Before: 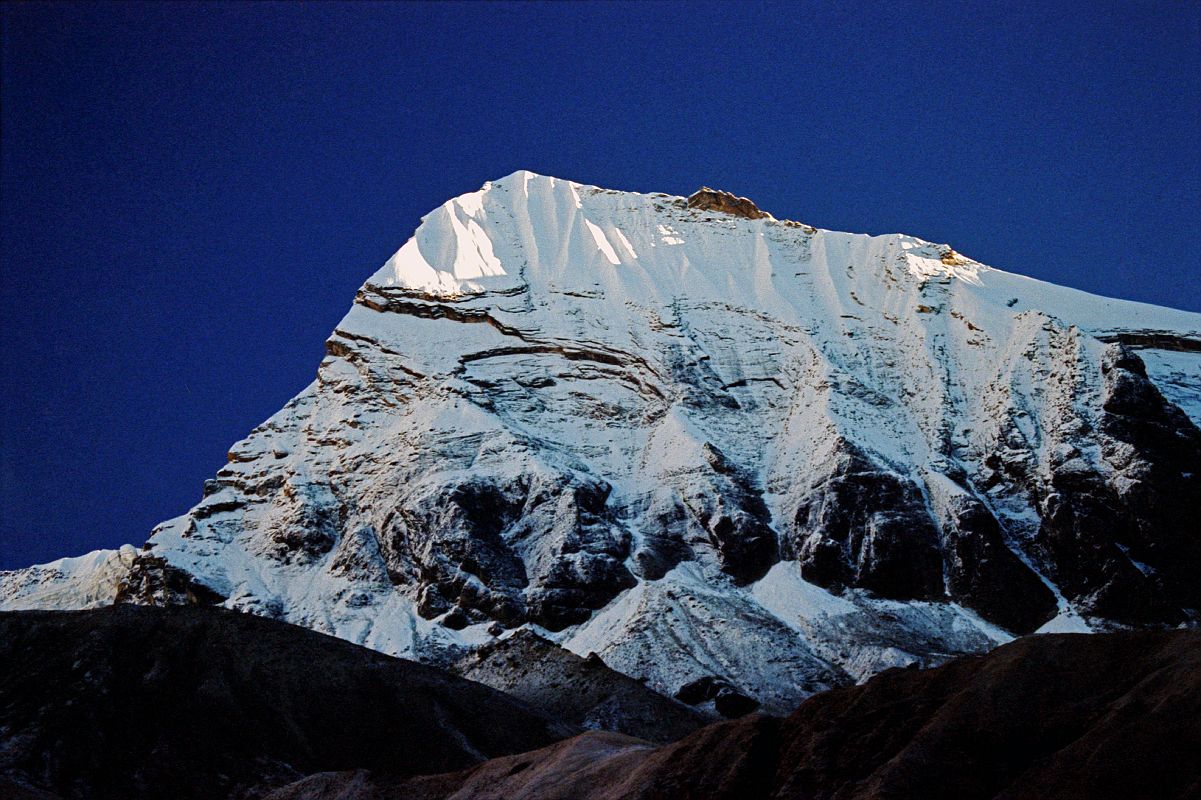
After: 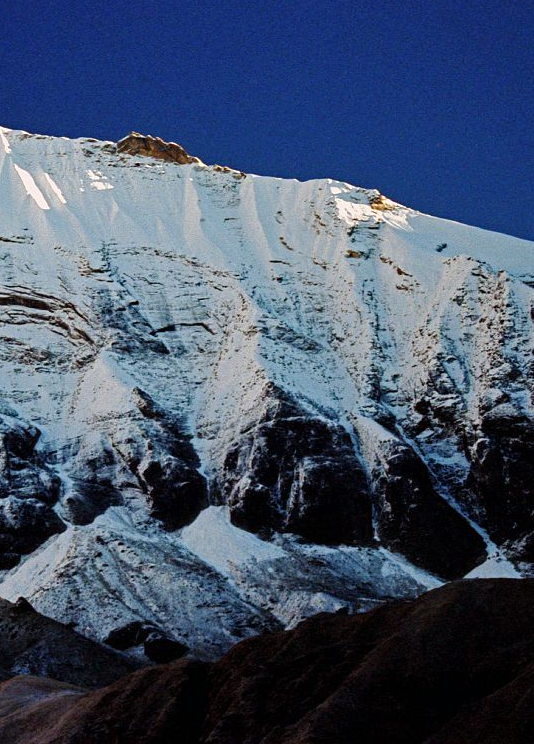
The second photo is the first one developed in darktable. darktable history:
crop: left 47.6%, top 6.955%, right 7.897%
